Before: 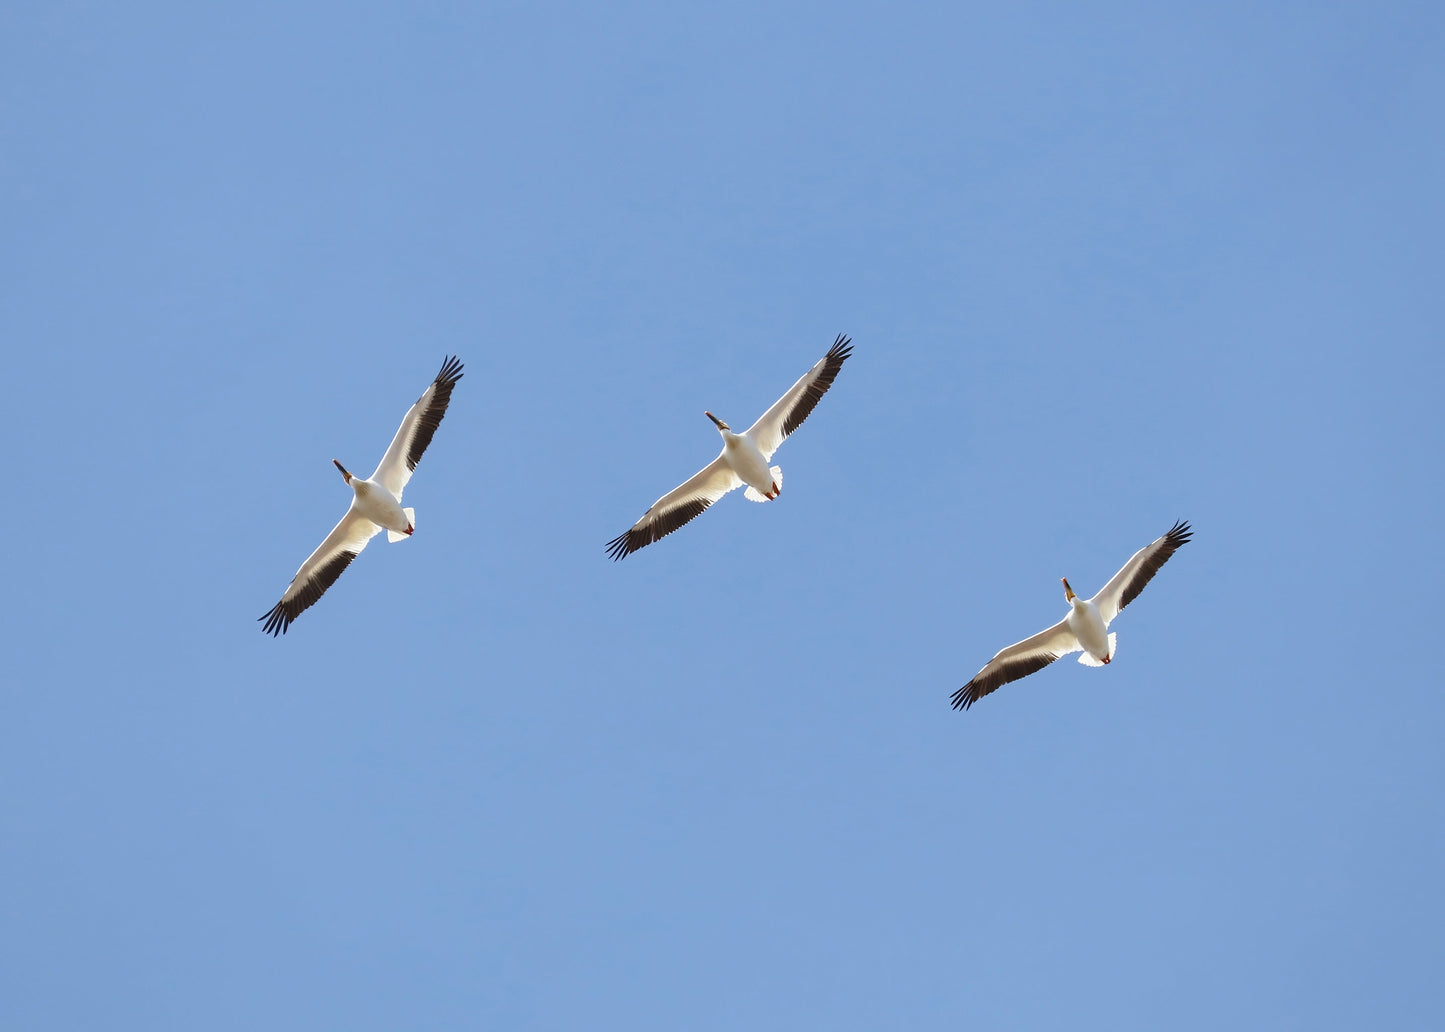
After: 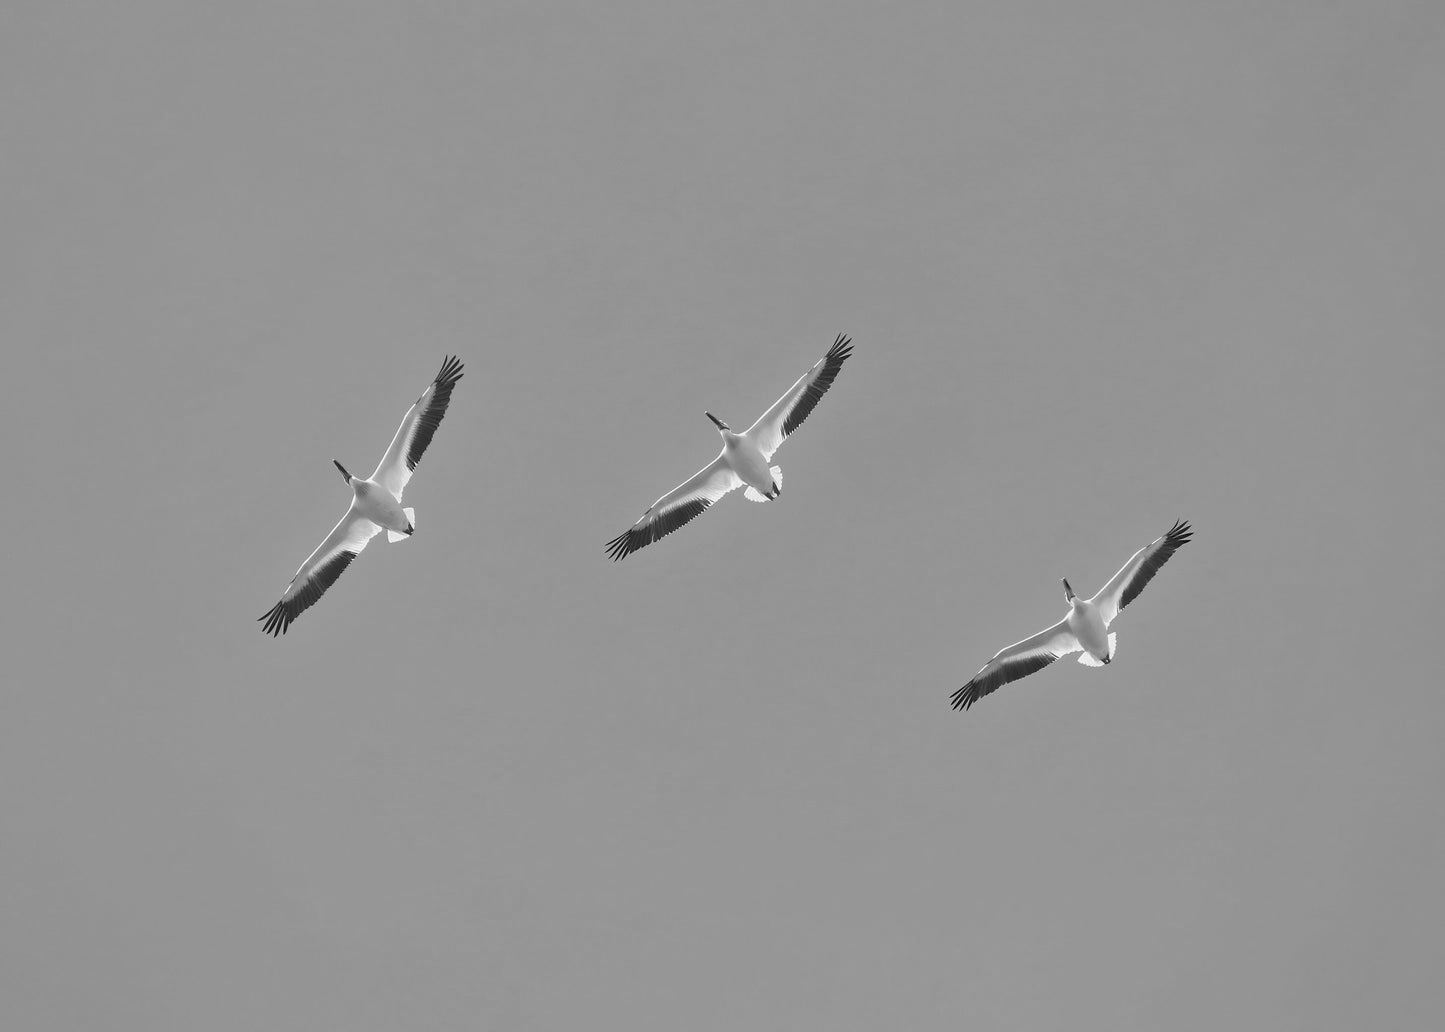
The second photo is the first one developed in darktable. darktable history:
monochrome: a 30.25, b 92.03
white balance: red 0.98, blue 1.034
tone equalizer: -7 EV 0.15 EV, -6 EV 0.6 EV, -5 EV 1.15 EV, -4 EV 1.33 EV, -3 EV 1.15 EV, -2 EV 0.6 EV, -1 EV 0.15 EV, mask exposure compensation -0.5 EV
